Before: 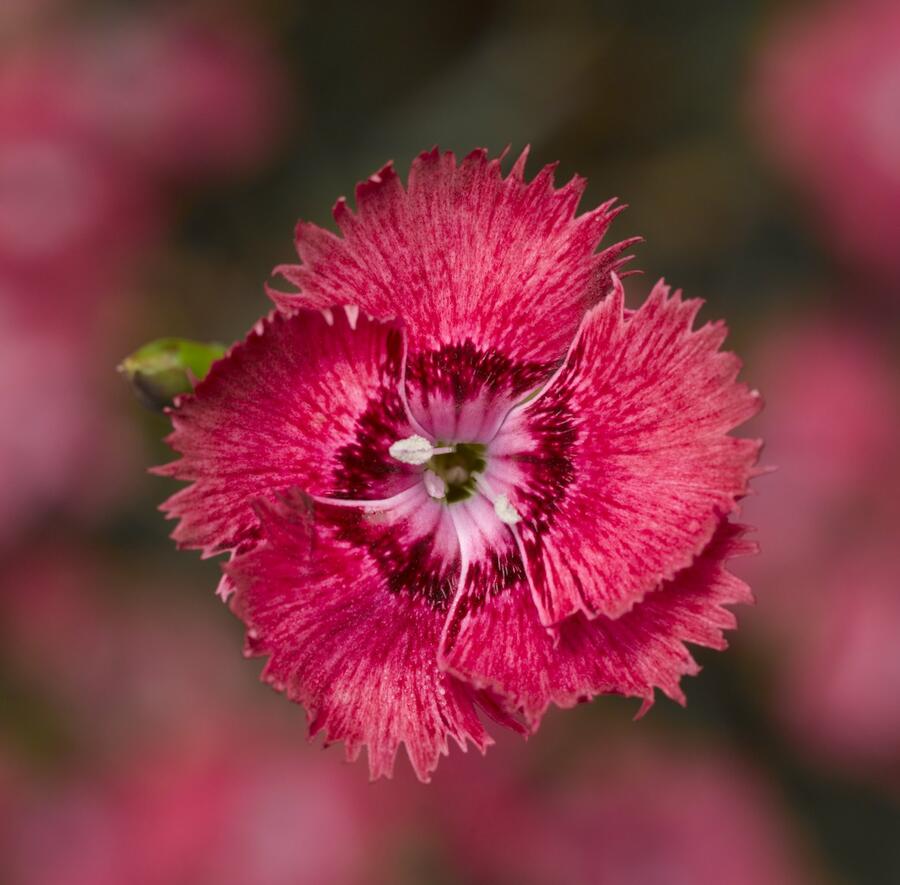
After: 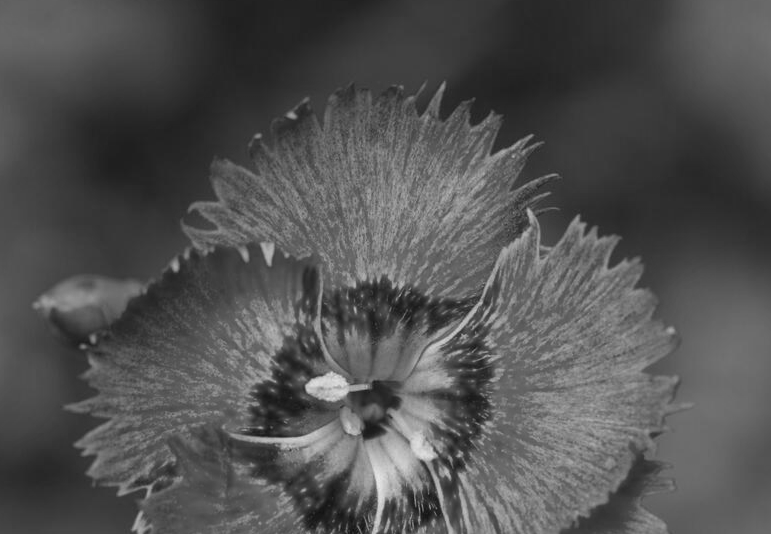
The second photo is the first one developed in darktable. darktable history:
crop and rotate: left 9.345%, top 7.22%, right 4.982%, bottom 32.331%
monochrome: a 1.94, b -0.638
